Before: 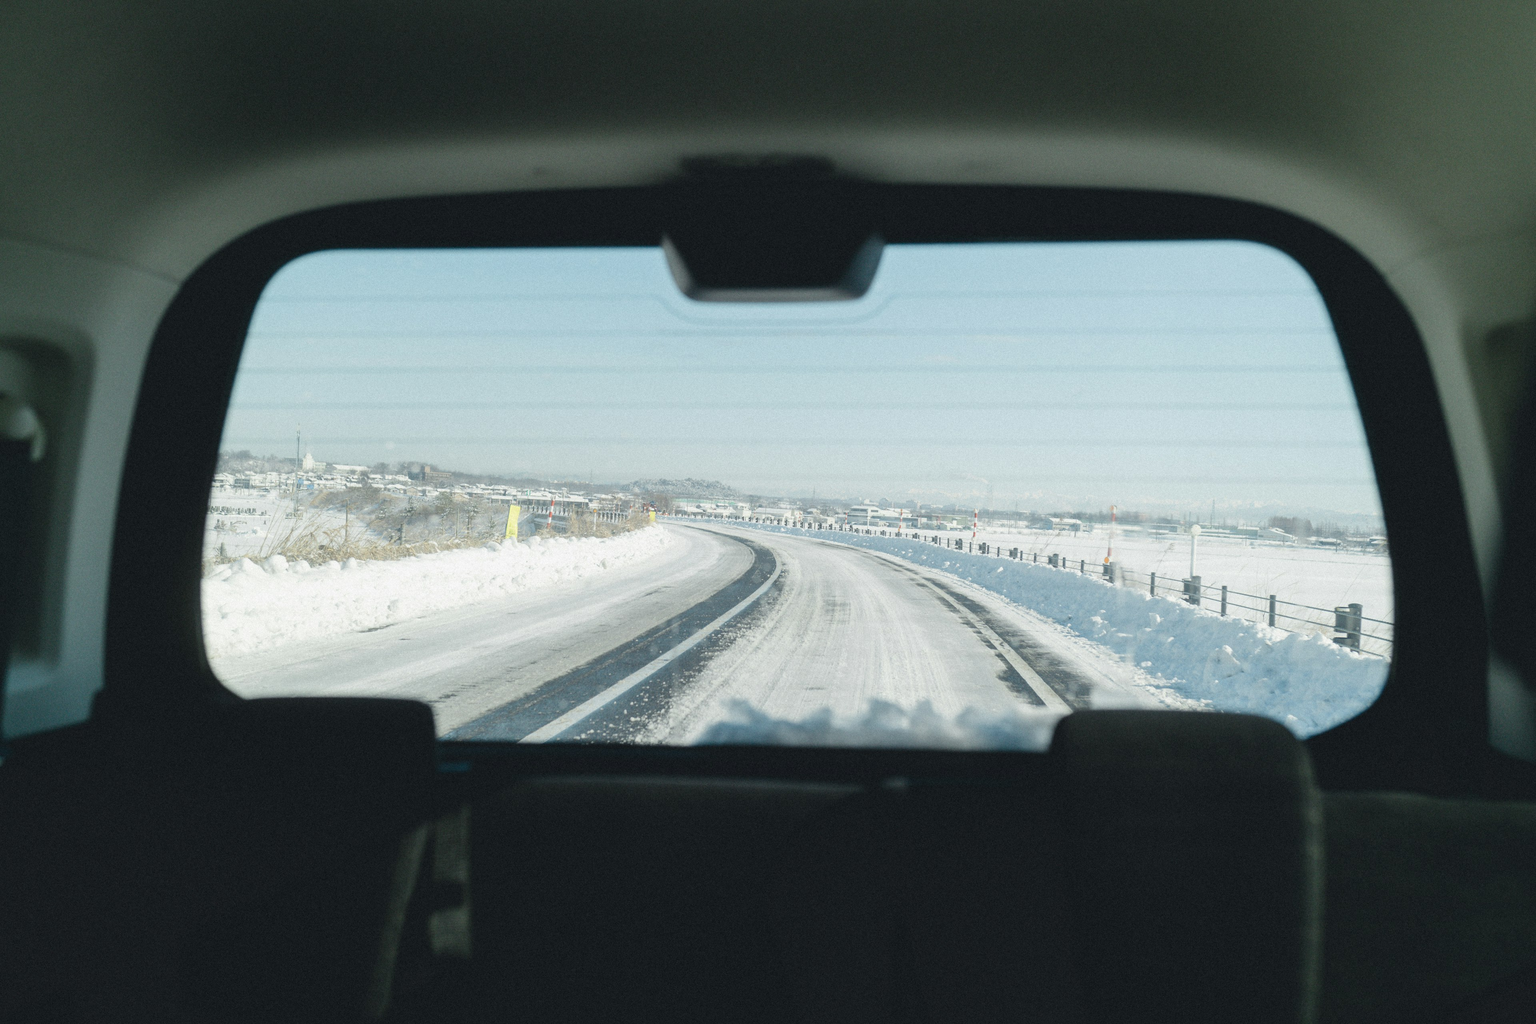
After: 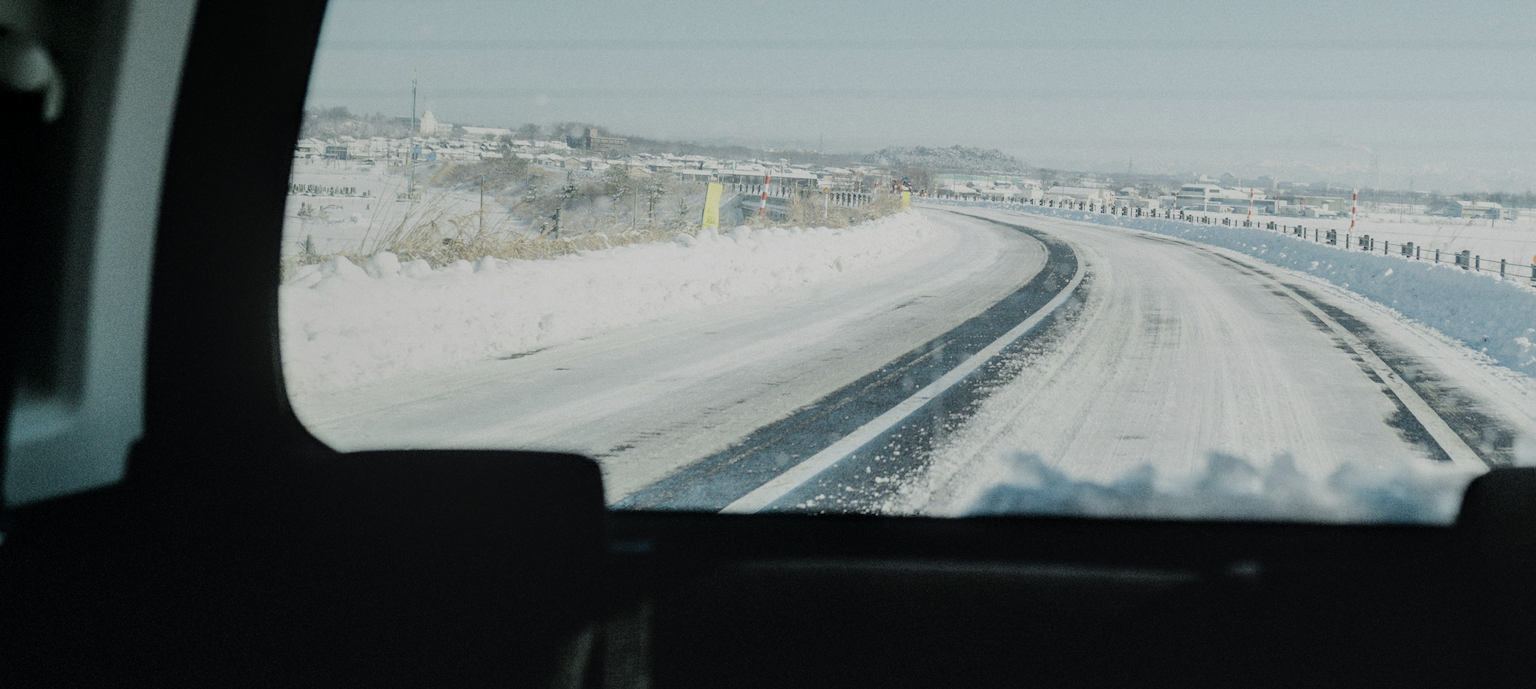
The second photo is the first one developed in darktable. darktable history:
filmic rgb: black relative exposure -6.98 EV, white relative exposure 5.63 EV, hardness 2.86
local contrast: on, module defaults
crop: top 36.498%, right 27.964%, bottom 14.995%
tone equalizer: -8 EV -0.417 EV, -7 EV -0.389 EV, -6 EV -0.333 EV, -5 EV -0.222 EV, -3 EV 0.222 EV, -2 EV 0.333 EV, -1 EV 0.389 EV, +0 EV 0.417 EV, edges refinement/feathering 500, mask exposure compensation -1.57 EV, preserve details no
graduated density: on, module defaults
